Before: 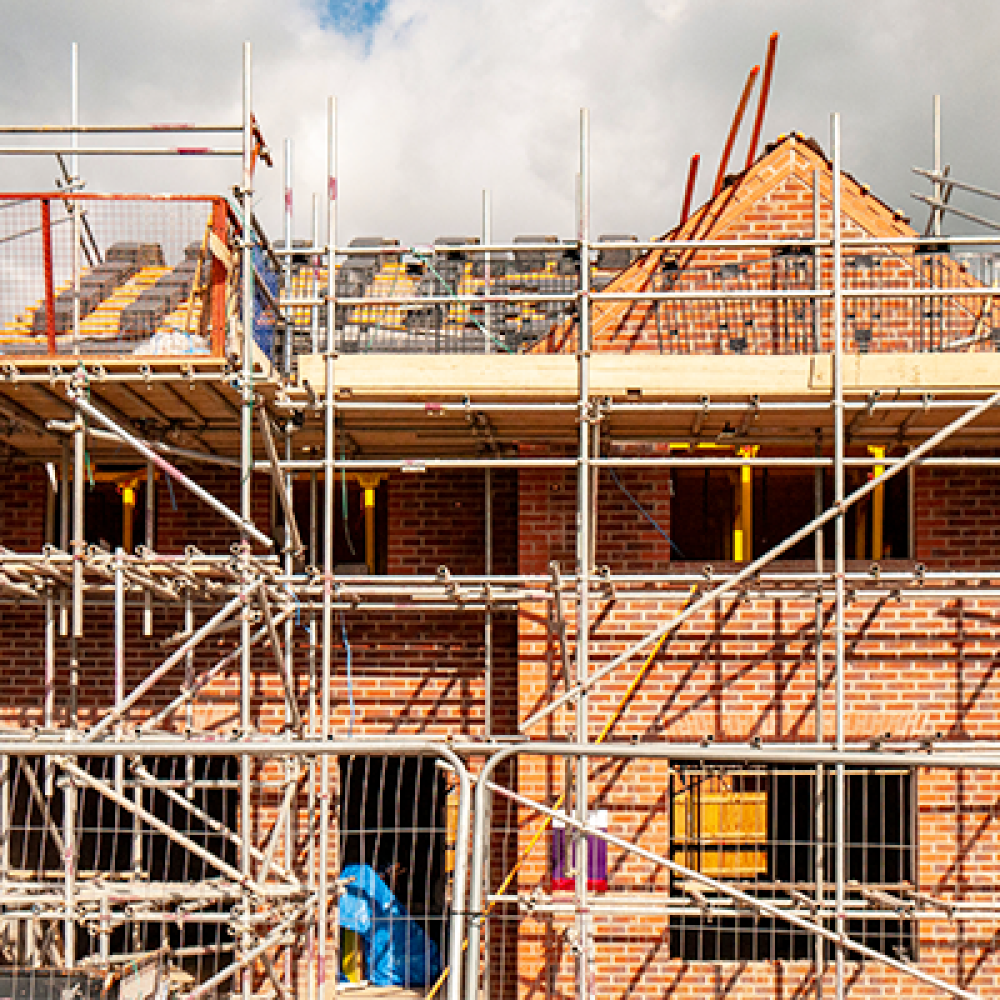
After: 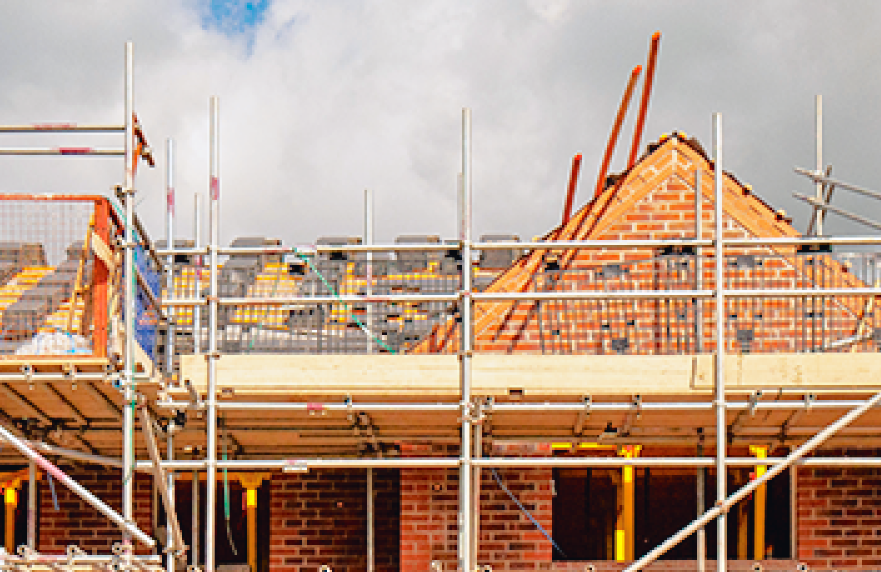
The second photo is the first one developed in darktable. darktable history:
crop and rotate: left 11.812%, bottom 42.776%
tone curve: curves: ch0 [(0, 0.026) (0.175, 0.178) (0.463, 0.502) (0.796, 0.764) (1, 0.961)]; ch1 [(0, 0) (0.437, 0.398) (0.469, 0.472) (0.505, 0.504) (0.553, 0.552) (1, 1)]; ch2 [(0, 0) (0.505, 0.495) (0.579, 0.579) (1, 1)], color space Lab, independent channels, preserve colors none
tone equalizer: -7 EV 0.15 EV, -6 EV 0.6 EV, -5 EV 1.15 EV, -4 EV 1.33 EV, -3 EV 1.15 EV, -2 EV 0.6 EV, -1 EV 0.15 EV, mask exposure compensation -0.5 EV
